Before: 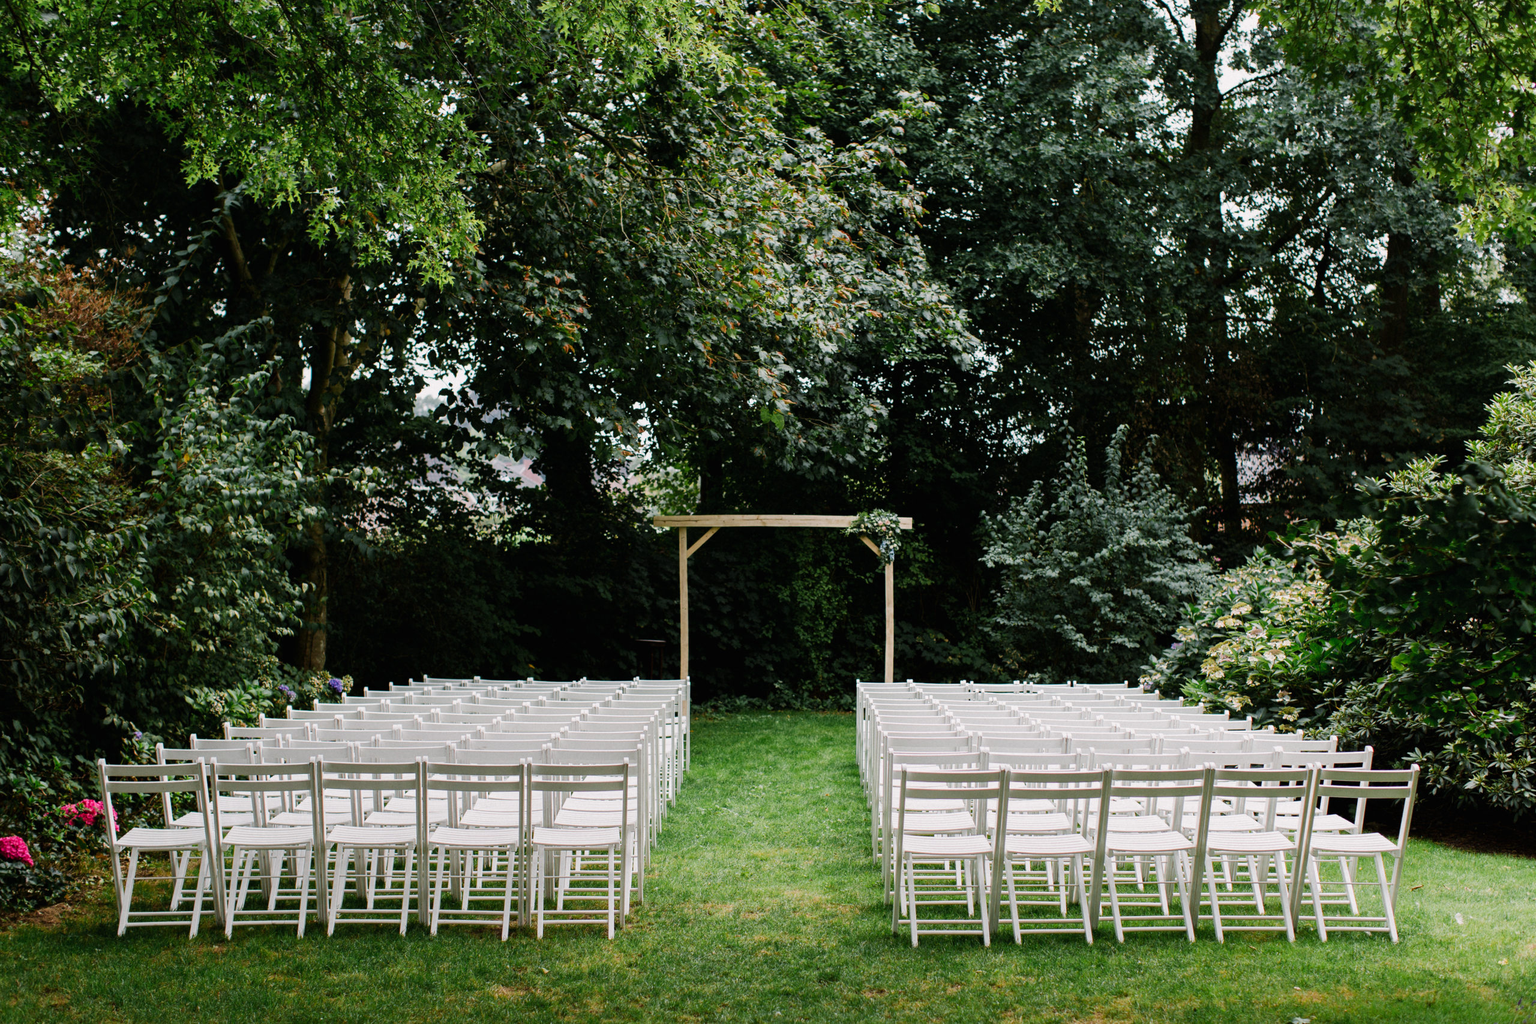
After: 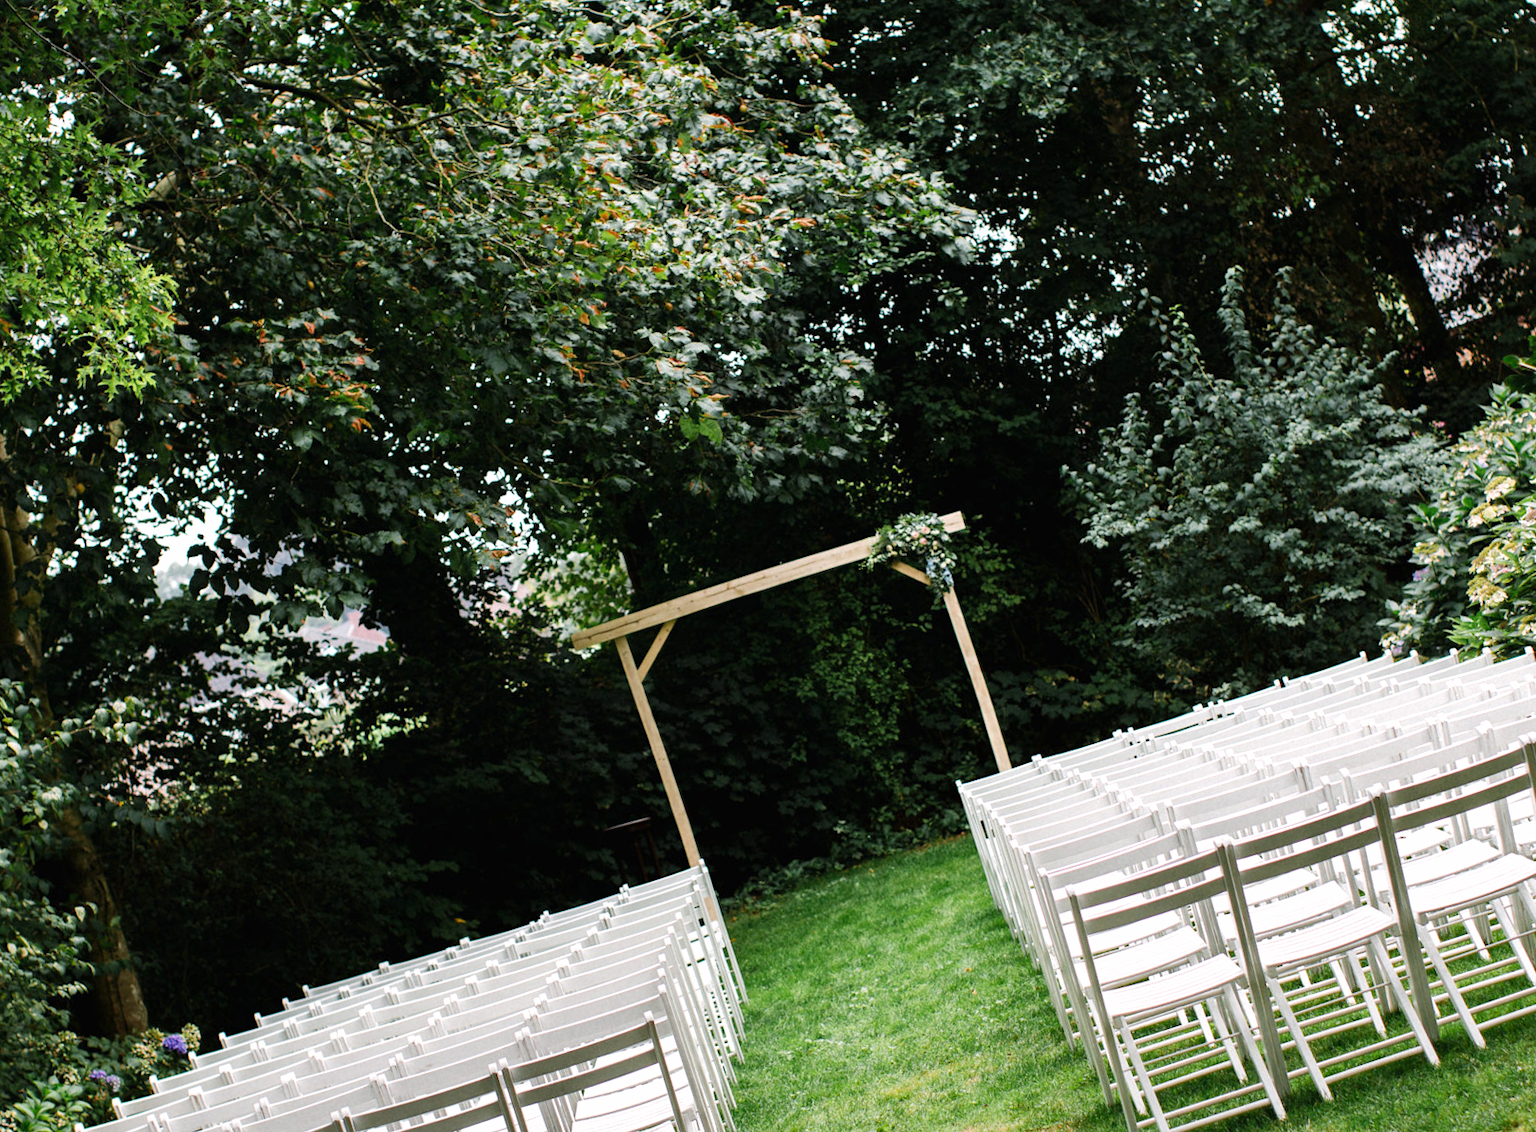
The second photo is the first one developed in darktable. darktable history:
crop and rotate: angle 18.01°, left 6.897%, right 3.652%, bottom 1.056%
exposure: exposure 0.372 EV, compensate highlight preservation false
shadows and highlights: shadows 12.65, white point adjustment 1.25, highlights color adjustment 46.88%, soften with gaussian
